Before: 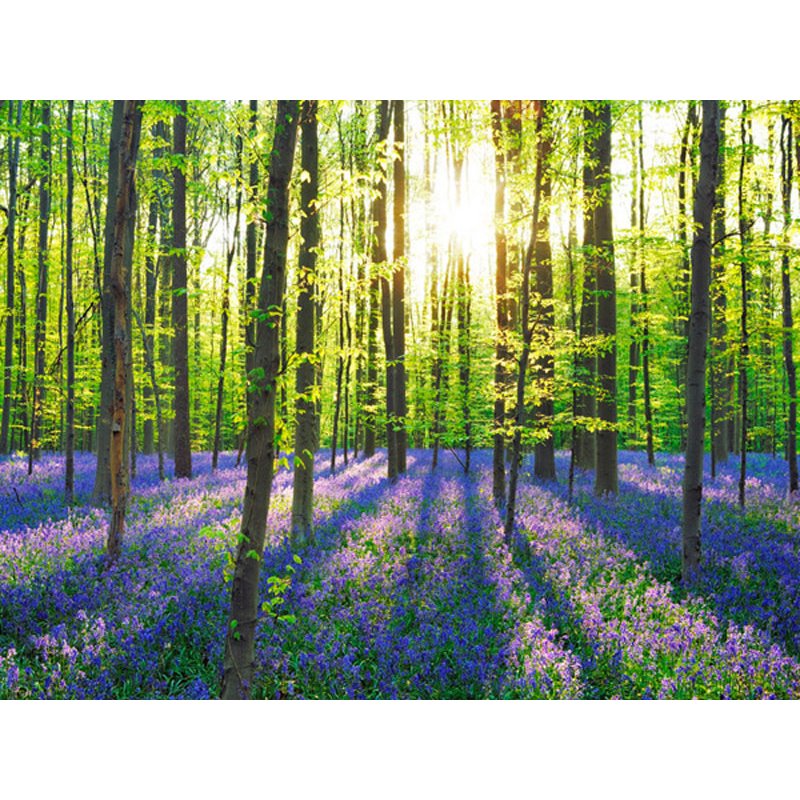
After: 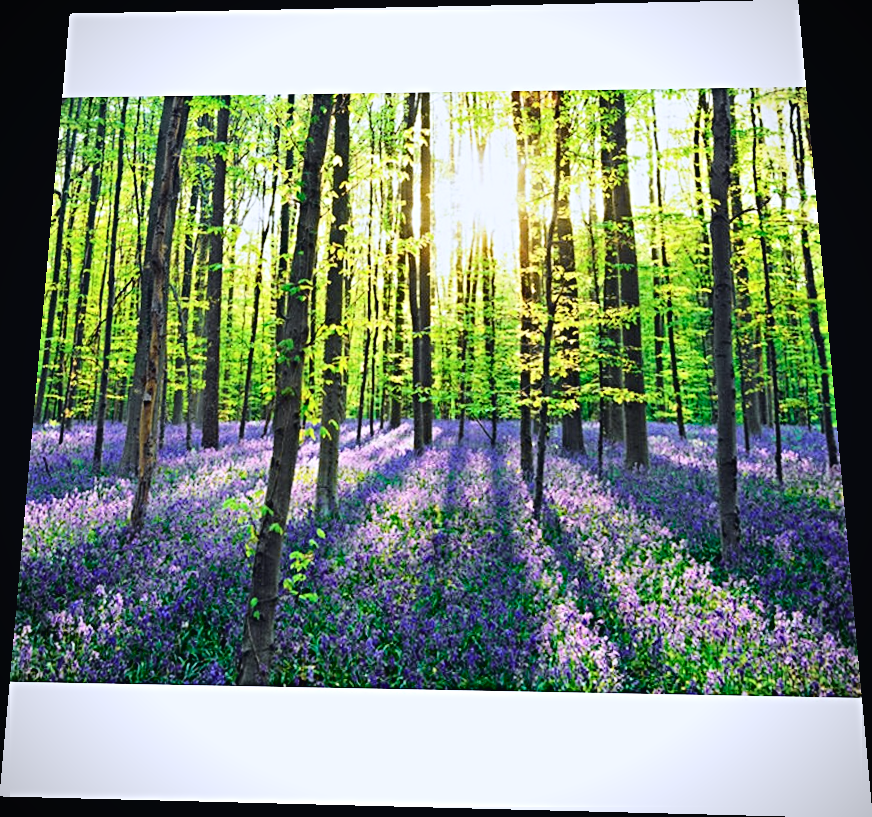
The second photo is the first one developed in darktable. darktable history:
contrast equalizer: y [[0.5 ×6], [0.5 ×6], [0.5, 0.5, 0.501, 0.545, 0.707, 0.863], [0 ×6], [0 ×6]]
tone curve: curves: ch0 [(0, 0.023) (0.104, 0.058) (0.21, 0.162) (0.469, 0.524) (0.579, 0.65) (0.725, 0.8) (0.858, 0.903) (1, 0.974)]; ch1 [(0, 0) (0.414, 0.395) (0.447, 0.447) (0.502, 0.501) (0.521, 0.512) (0.57, 0.563) (0.618, 0.61) (0.654, 0.642) (1, 1)]; ch2 [(0, 0) (0.356, 0.408) (0.437, 0.453) (0.492, 0.485) (0.524, 0.508) (0.566, 0.567) (0.595, 0.604) (1, 1)], color space Lab, independent channels, preserve colors none
white balance: red 0.967, blue 1.119, emerald 0.756
rotate and perspective: rotation 0.128°, lens shift (vertical) -0.181, lens shift (horizontal) -0.044, shear 0.001, automatic cropping off
color balance: mode lift, gamma, gain (sRGB)
sharpen: radius 4
vignetting: fall-off start 91.19%
tone equalizer: on, module defaults
